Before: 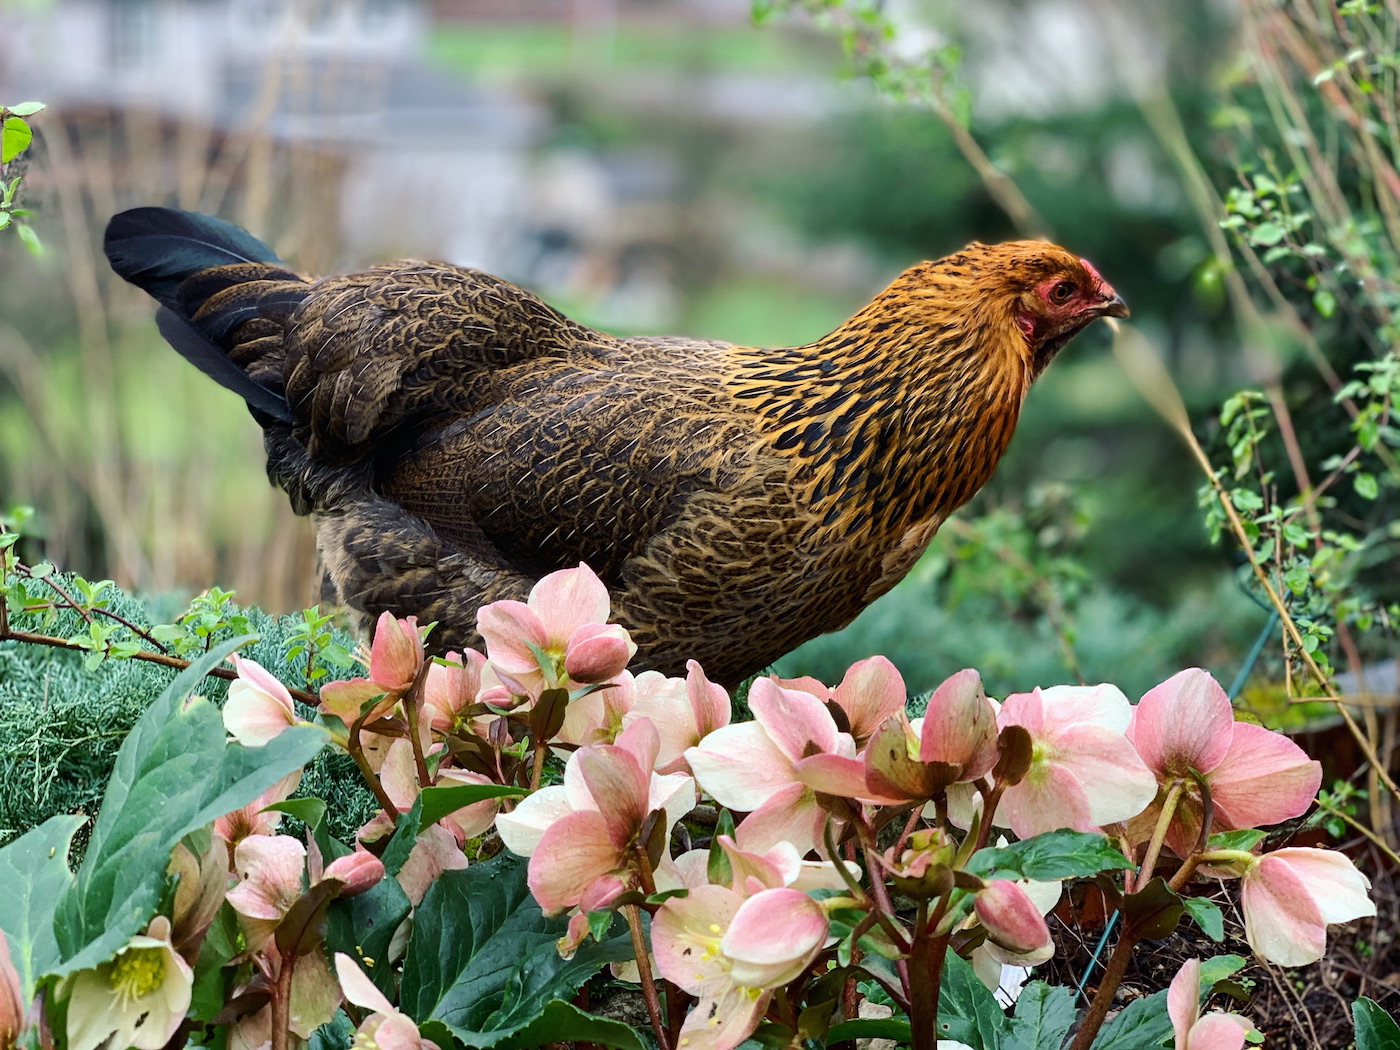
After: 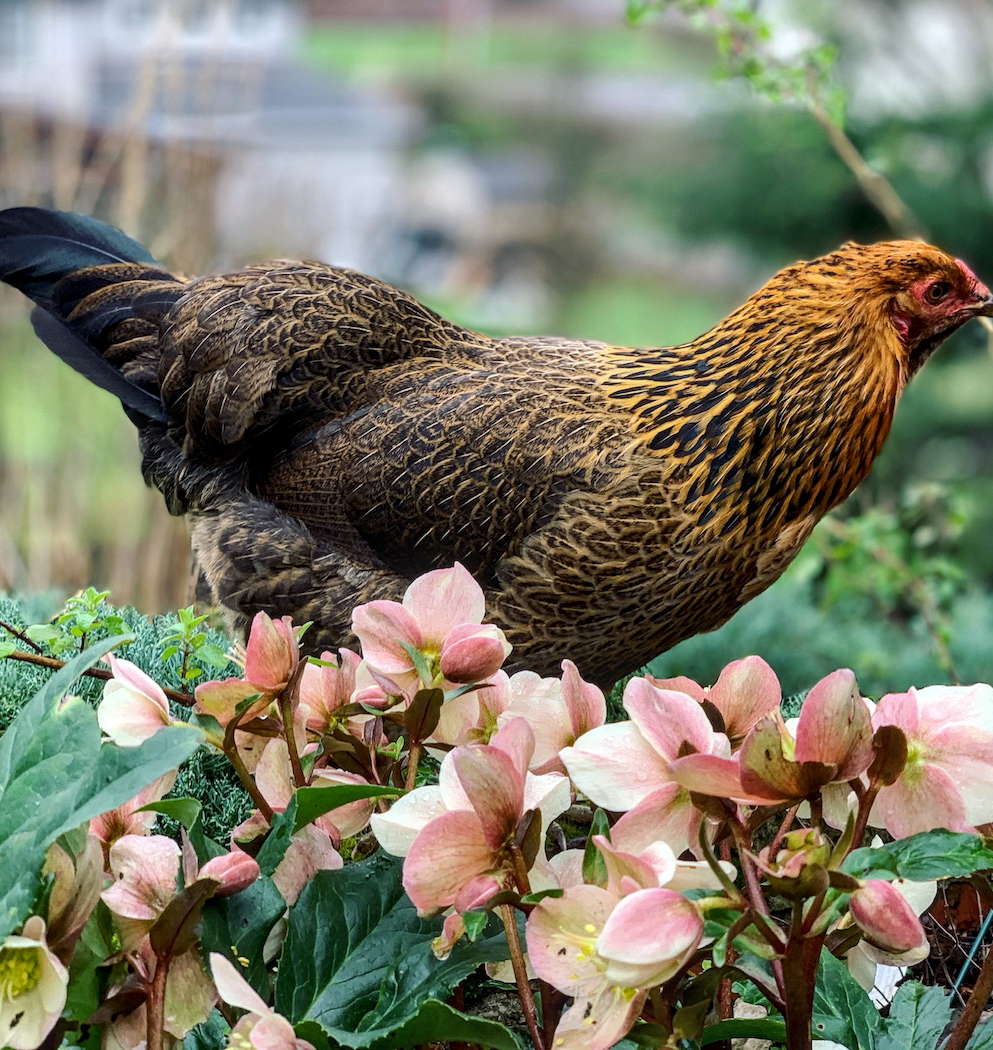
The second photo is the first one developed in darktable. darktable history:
crop and rotate: left 8.948%, right 20.068%
local contrast: on, module defaults
